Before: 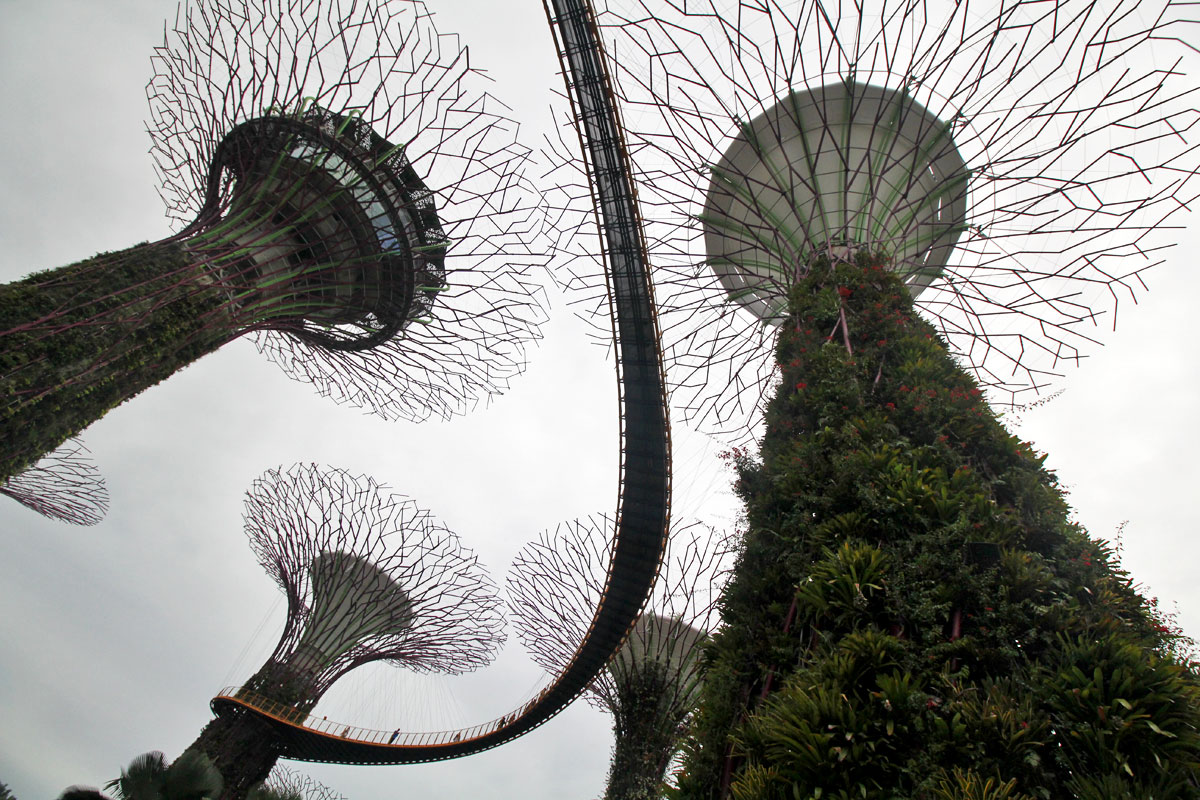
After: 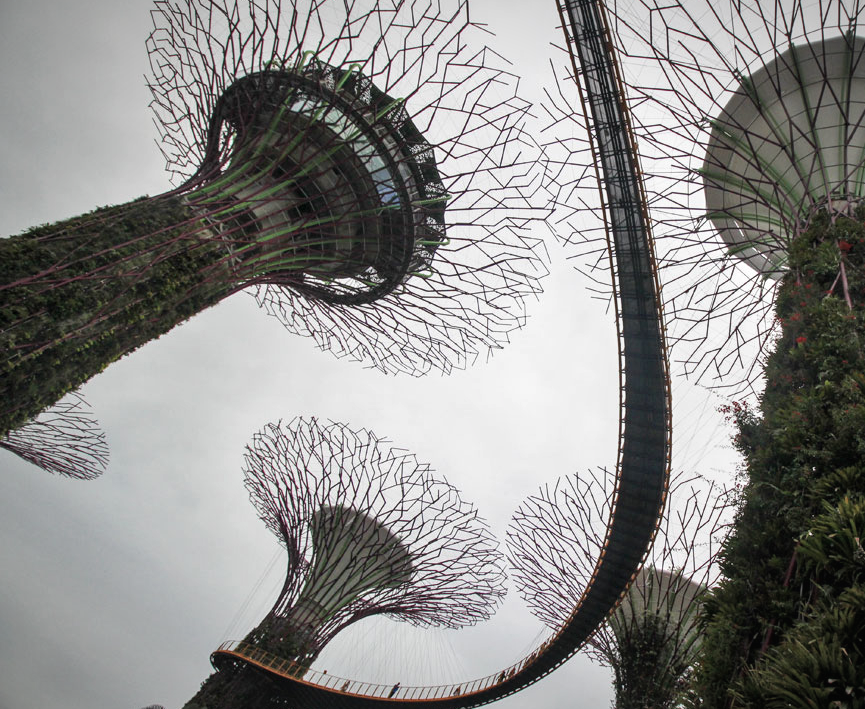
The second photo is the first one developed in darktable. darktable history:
tone equalizer: -7 EV 0.128 EV, smoothing diameter 24.92%, edges refinement/feathering 11.95, preserve details guided filter
vignetting: fall-off start 81.35%, fall-off radius 62.39%, automatic ratio true, width/height ratio 1.423
crop: top 5.796%, right 27.9%, bottom 5.543%
local contrast: on, module defaults
